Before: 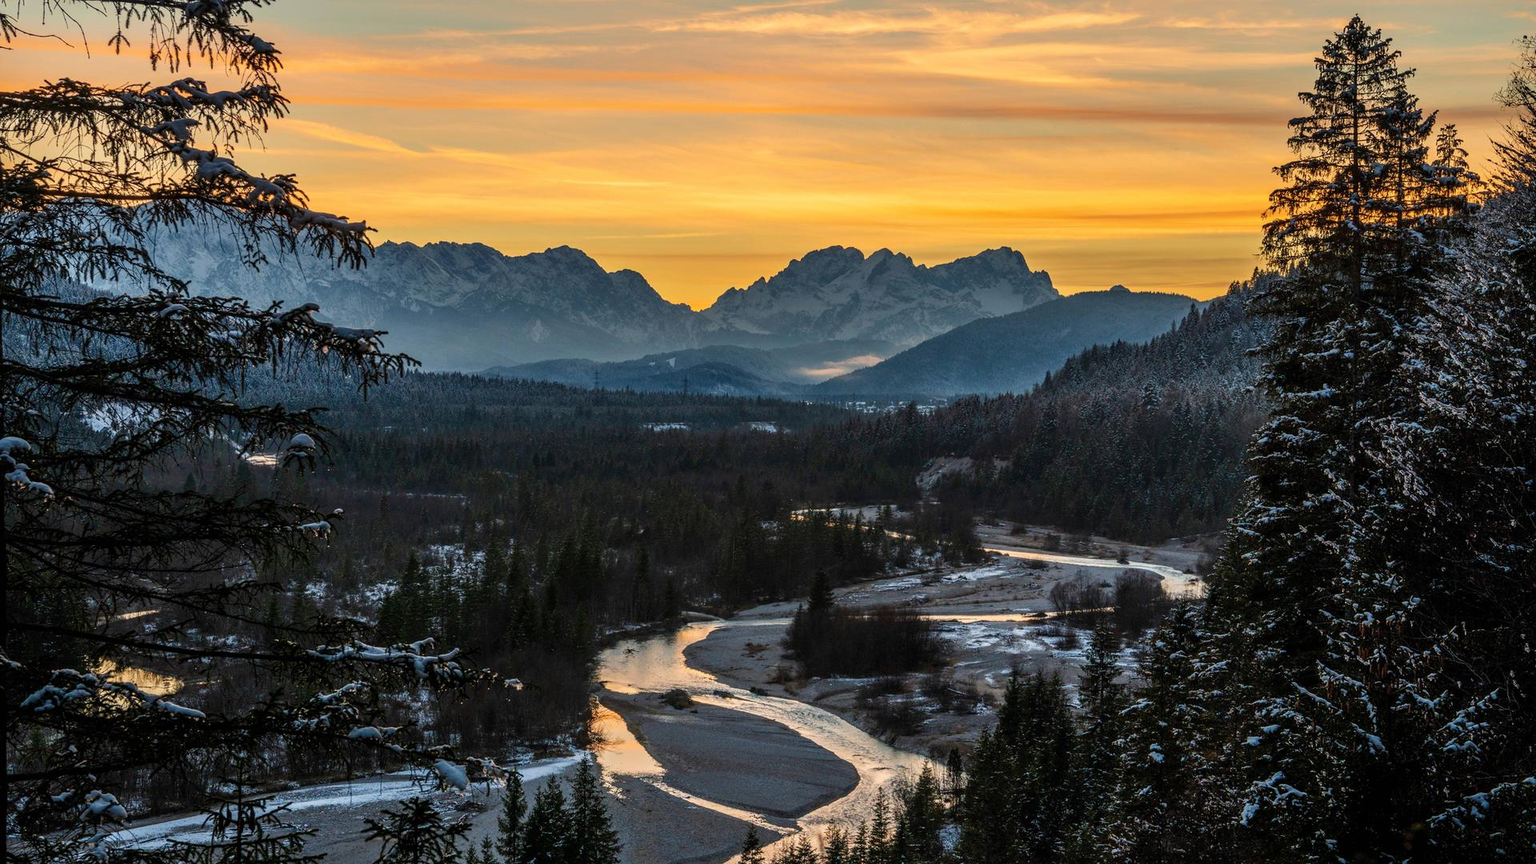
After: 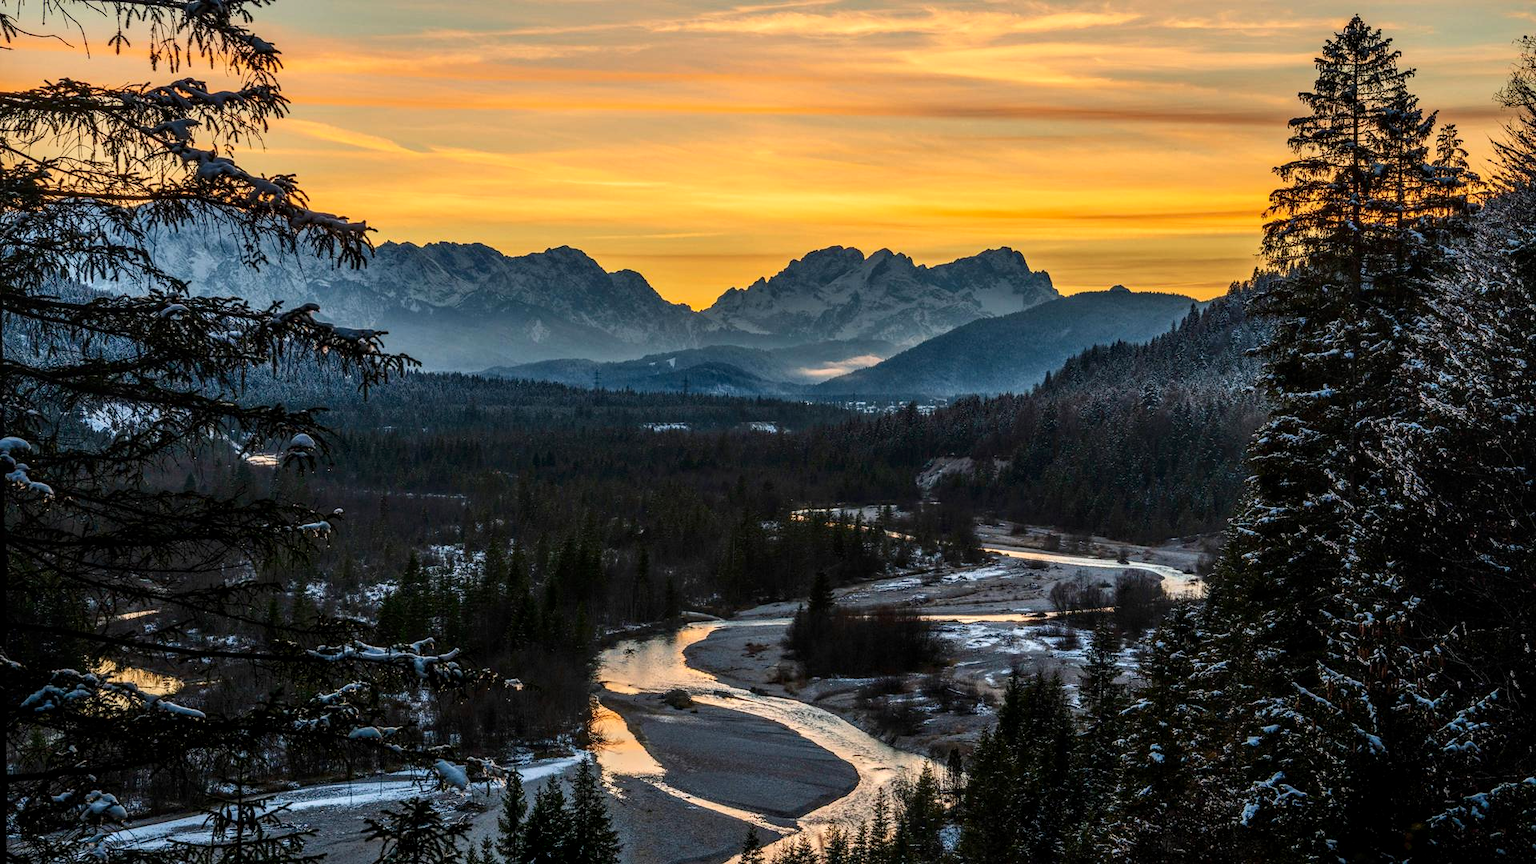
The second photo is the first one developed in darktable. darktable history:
local contrast: on, module defaults
contrast brightness saturation: contrast 0.15, brightness -0.01, saturation 0.1
color zones: curves: ch2 [(0, 0.5) (0.143, 0.5) (0.286, 0.489) (0.415, 0.421) (0.571, 0.5) (0.714, 0.5) (0.857, 0.5) (1, 0.5)]
